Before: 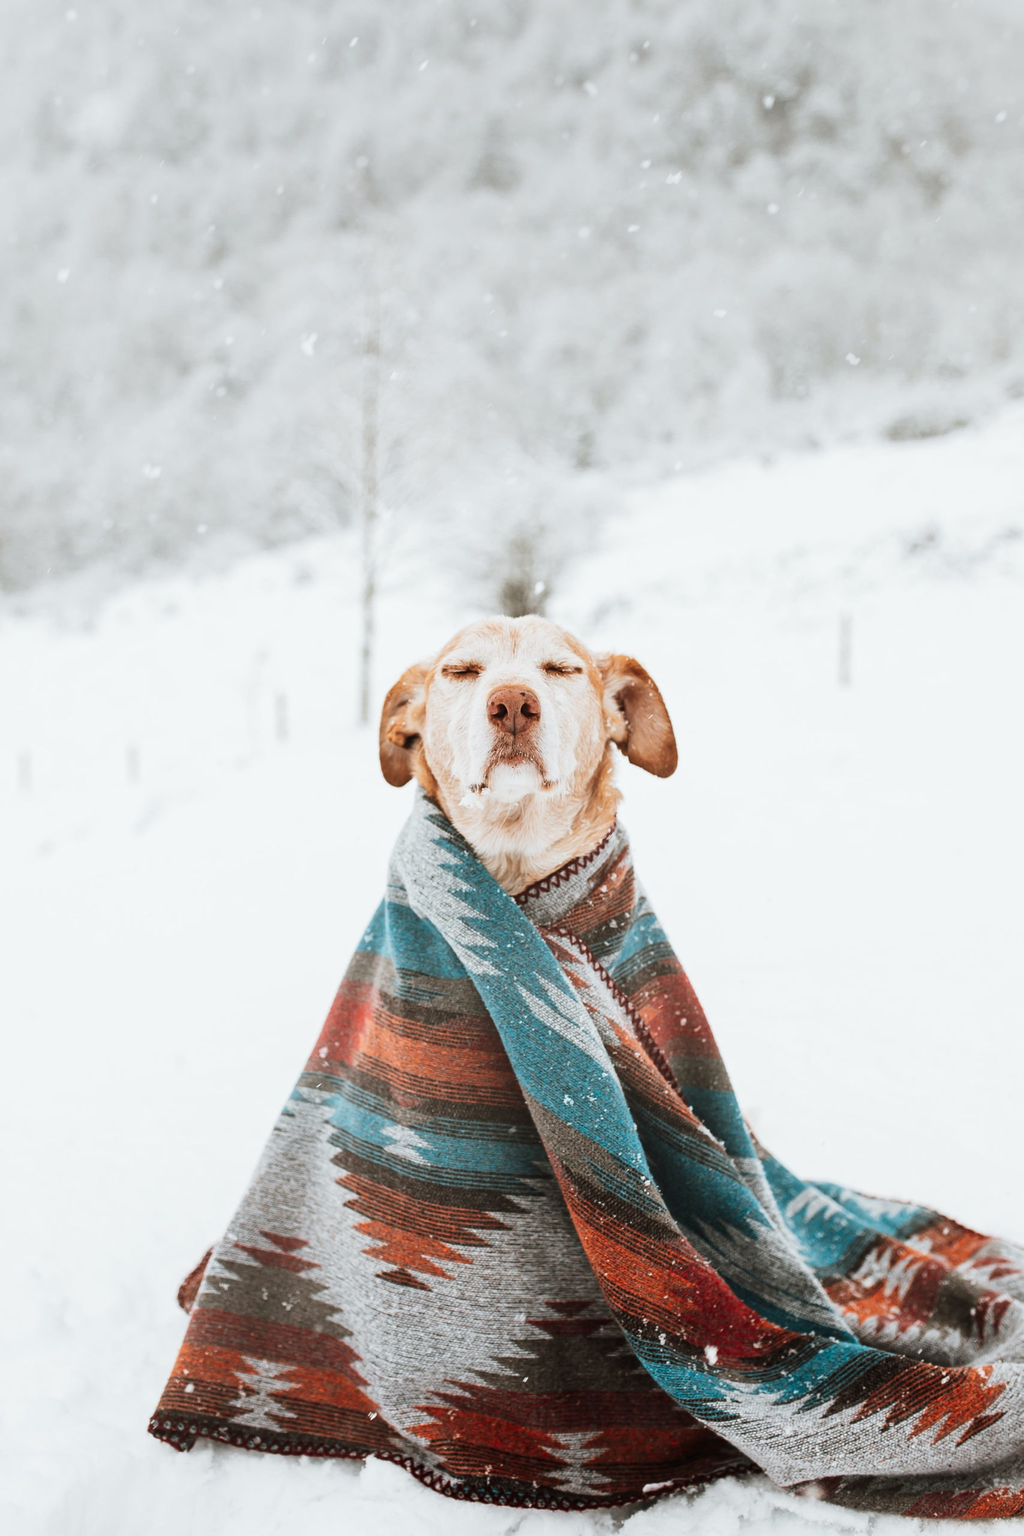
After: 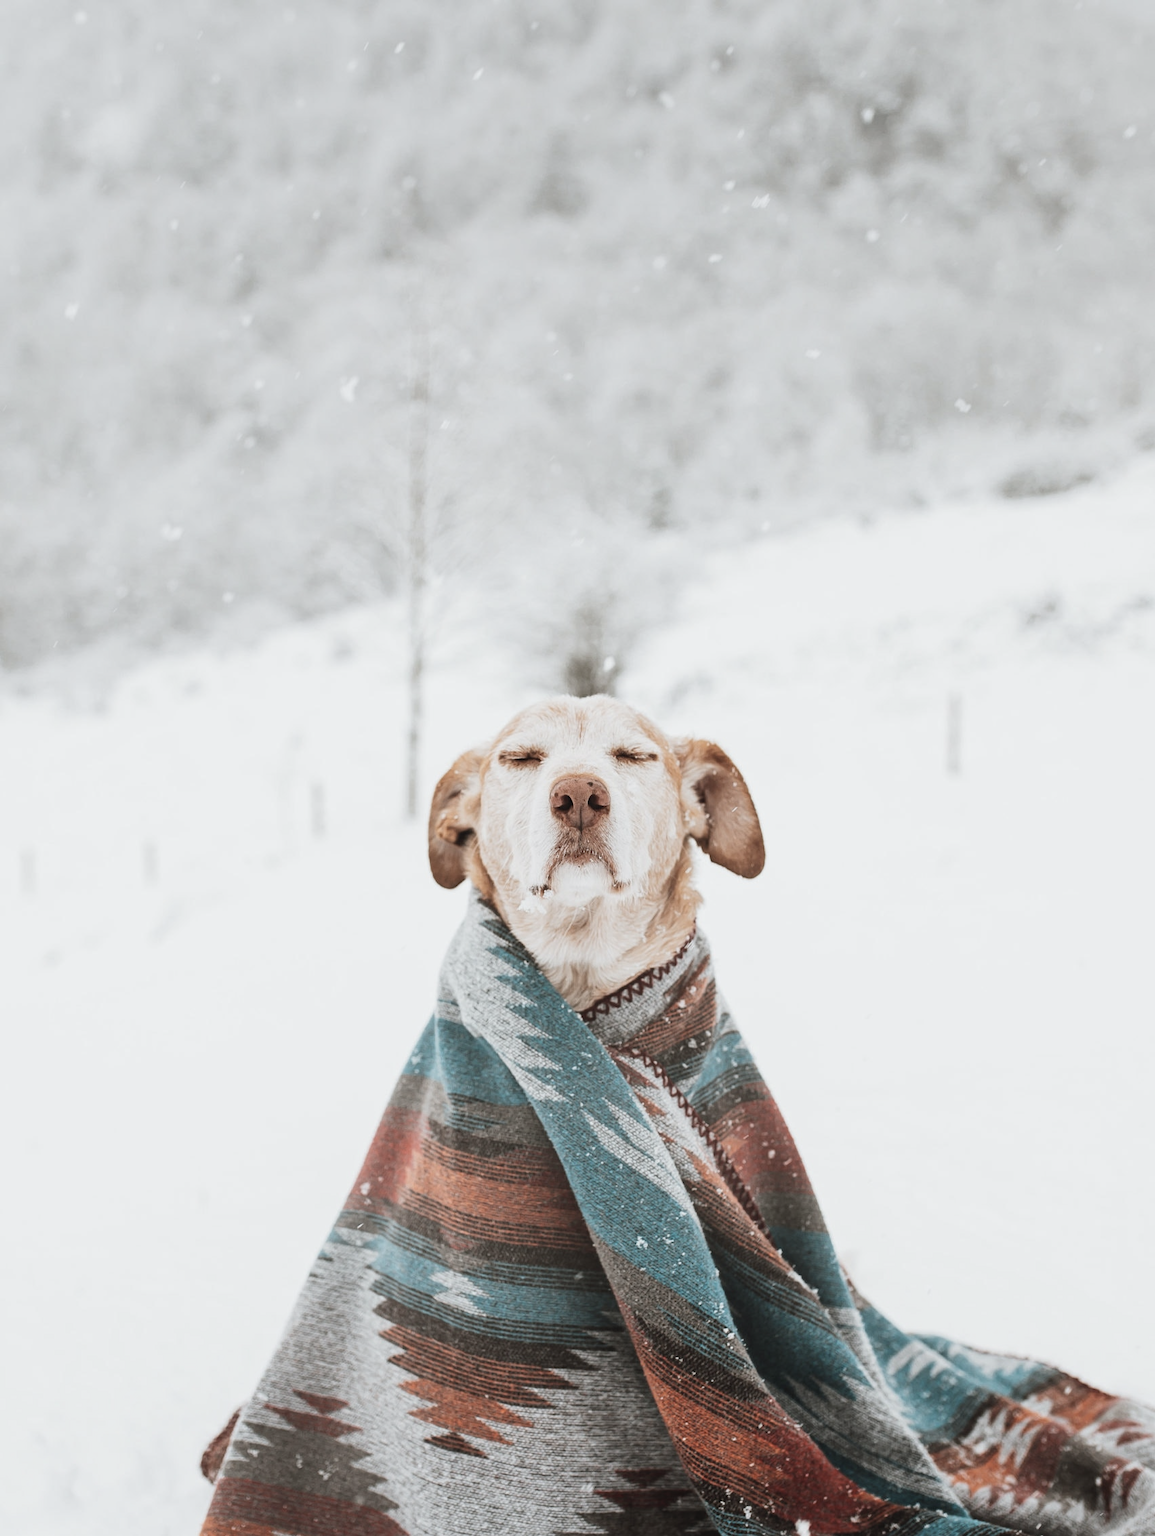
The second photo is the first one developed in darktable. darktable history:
contrast brightness saturation: contrast -0.055, saturation -0.409
crop and rotate: top 0%, bottom 11.429%
